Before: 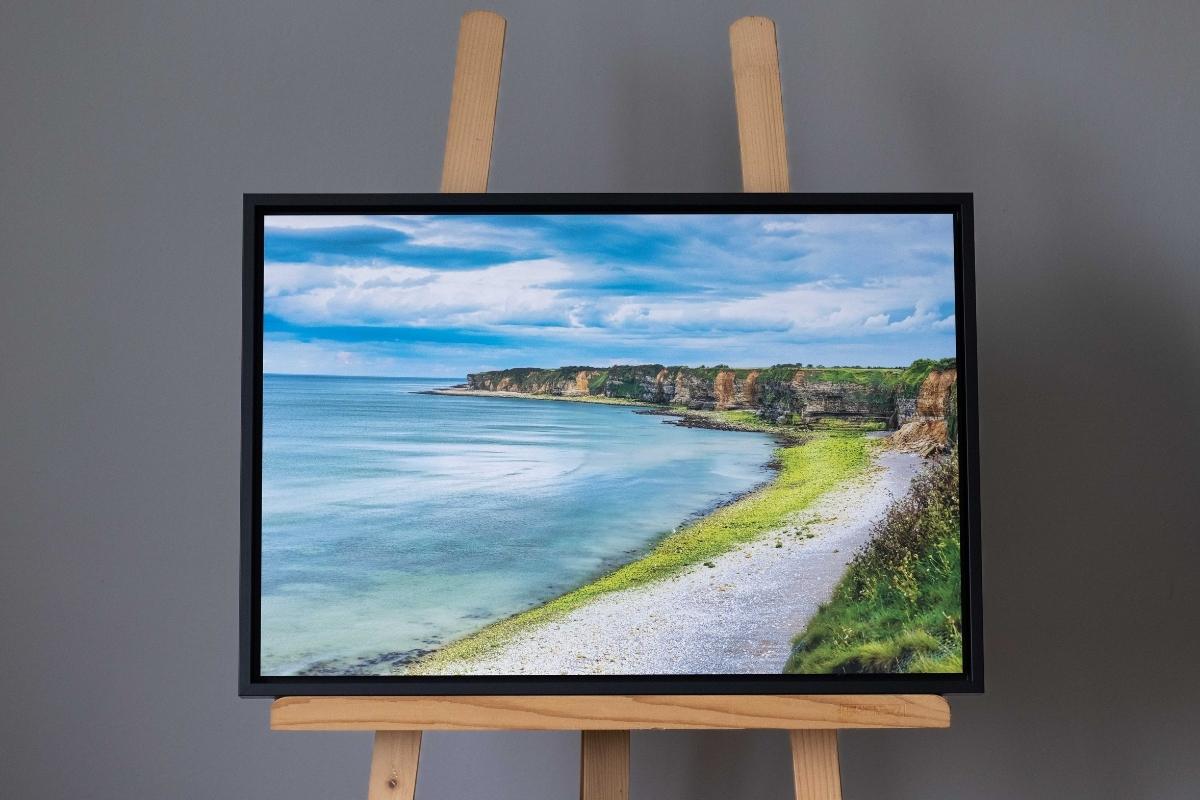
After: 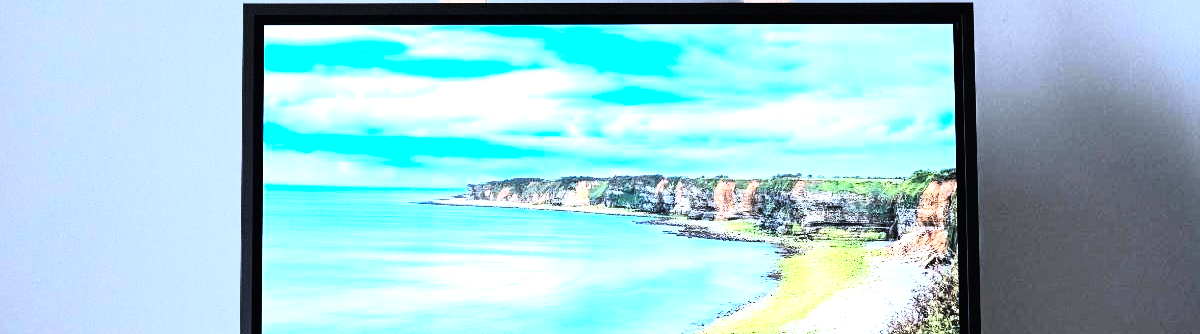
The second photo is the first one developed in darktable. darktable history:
exposure: black level correction 0, exposure 1.2 EV, compensate exposure bias true, compensate highlight preservation false
white balance: red 0.988, blue 1.017
crop and rotate: top 23.84%, bottom 34.294%
tone equalizer: -8 EV -0.75 EV, -7 EV -0.7 EV, -6 EV -0.6 EV, -5 EV -0.4 EV, -3 EV 0.4 EV, -2 EV 0.6 EV, -1 EV 0.7 EV, +0 EV 0.75 EV, edges refinement/feathering 500, mask exposure compensation -1.57 EV, preserve details no
color correction: highlights a* -2.24, highlights b* -18.1
tone curve: curves: ch0 [(0.016, 0.011) (0.084, 0.026) (0.469, 0.508) (0.721, 0.862) (1, 1)], color space Lab, linked channels, preserve colors none
